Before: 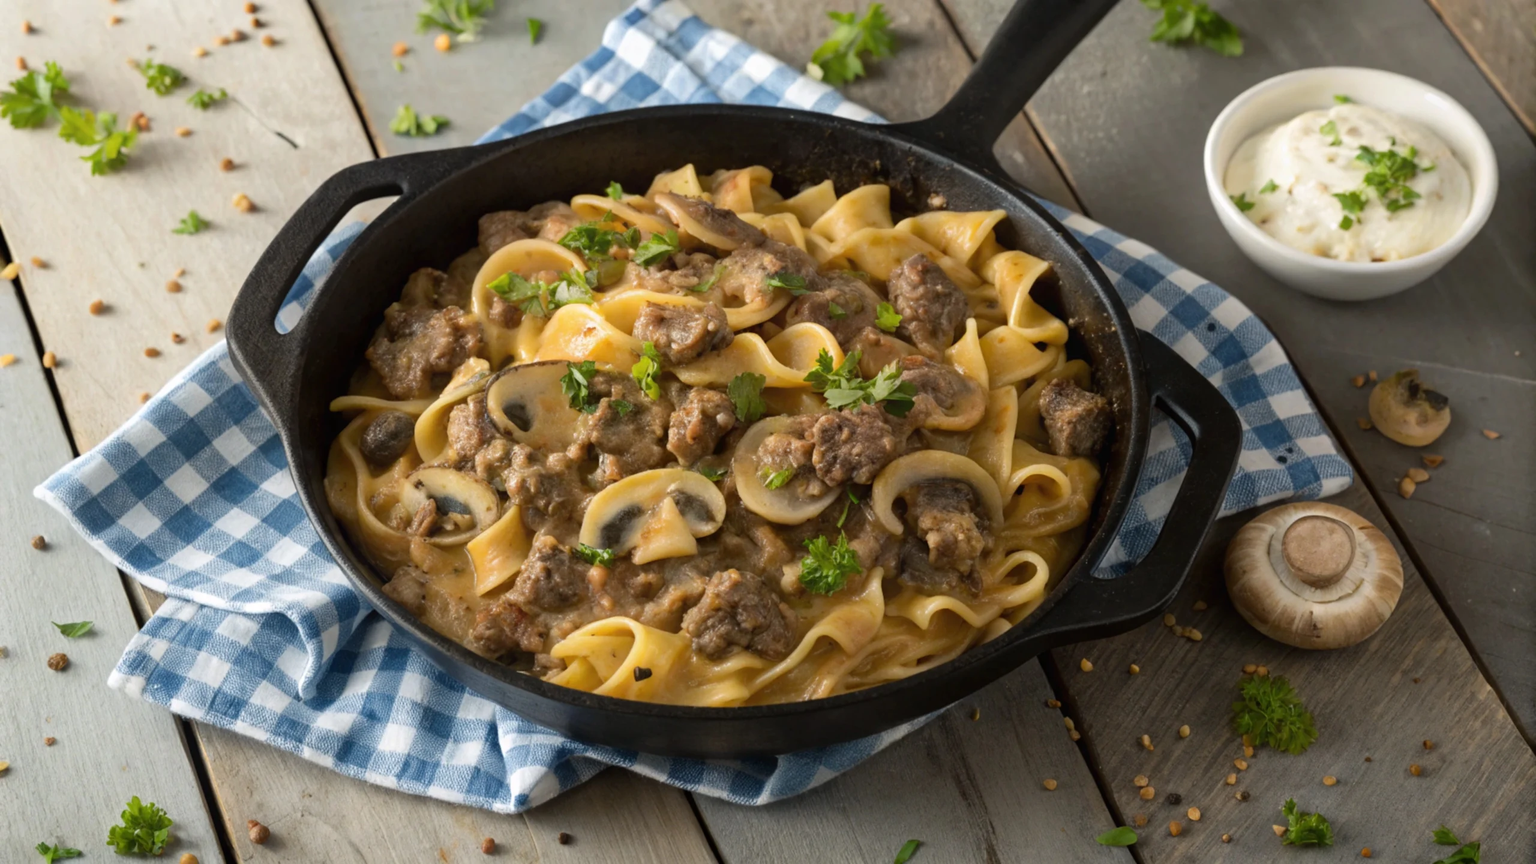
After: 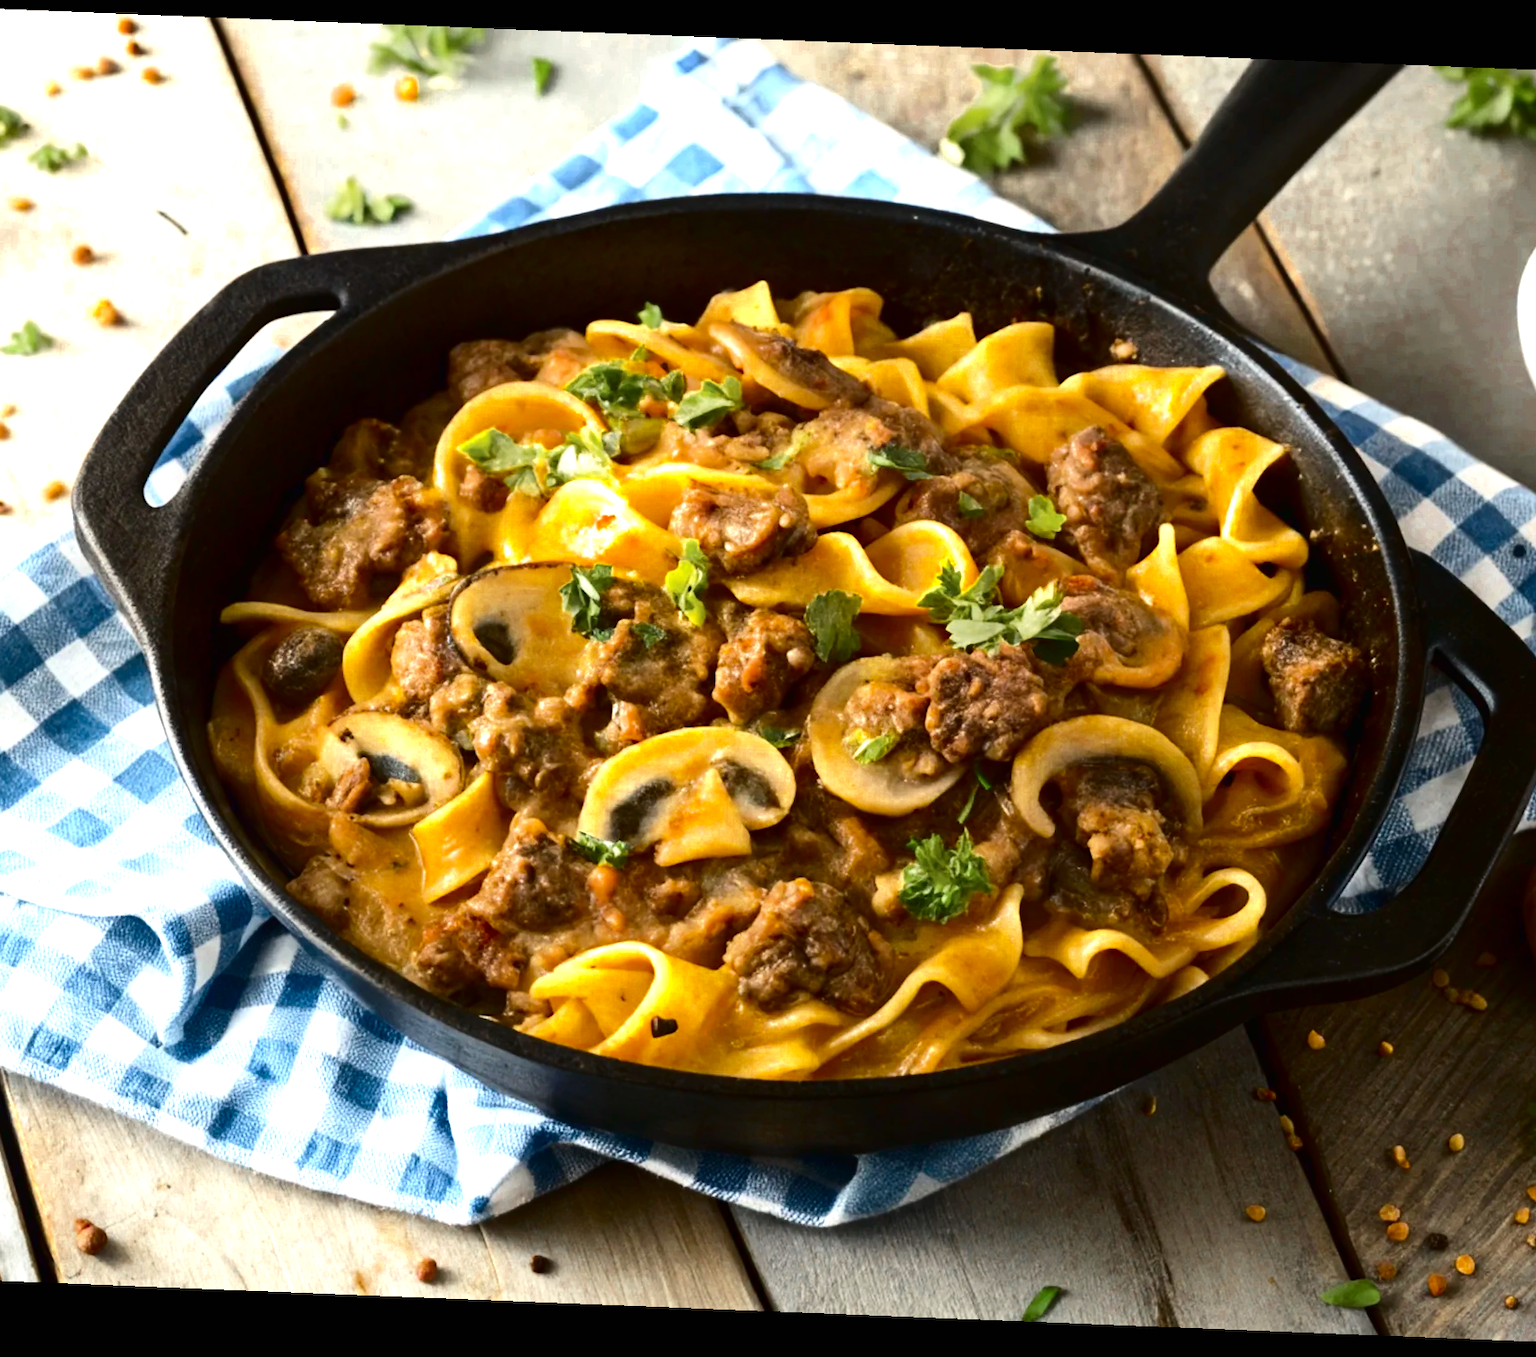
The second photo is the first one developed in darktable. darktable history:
color zones: curves: ch0 [(0.11, 0.396) (0.195, 0.36) (0.25, 0.5) (0.303, 0.412) (0.357, 0.544) (0.75, 0.5) (0.967, 0.328)]; ch1 [(0, 0.468) (0.112, 0.512) (0.202, 0.6) (0.25, 0.5) (0.307, 0.352) (0.357, 0.544) (0.75, 0.5) (0.963, 0.524)]
crop and rotate: left 12.648%, right 20.685%
exposure: black level correction -0.002, exposure 1.35 EV, compensate highlight preservation false
contrast brightness saturation: contrast 0.24, brightness -0.24, saturation 0.14
rotate and perspective: rotation 2.27°, automatic cropping off
